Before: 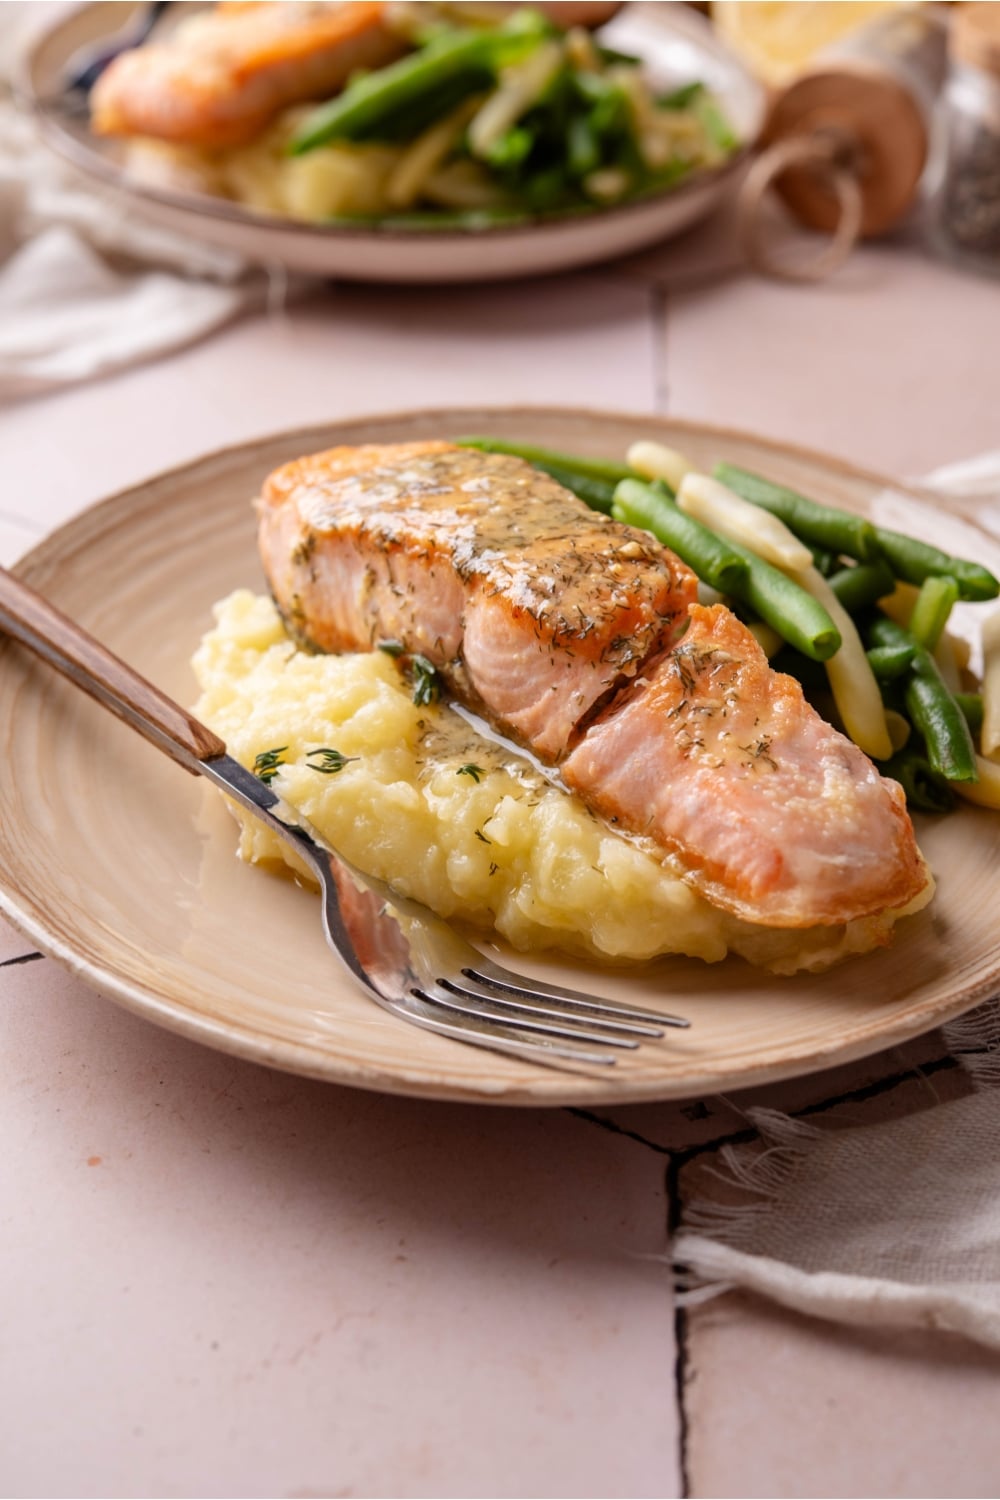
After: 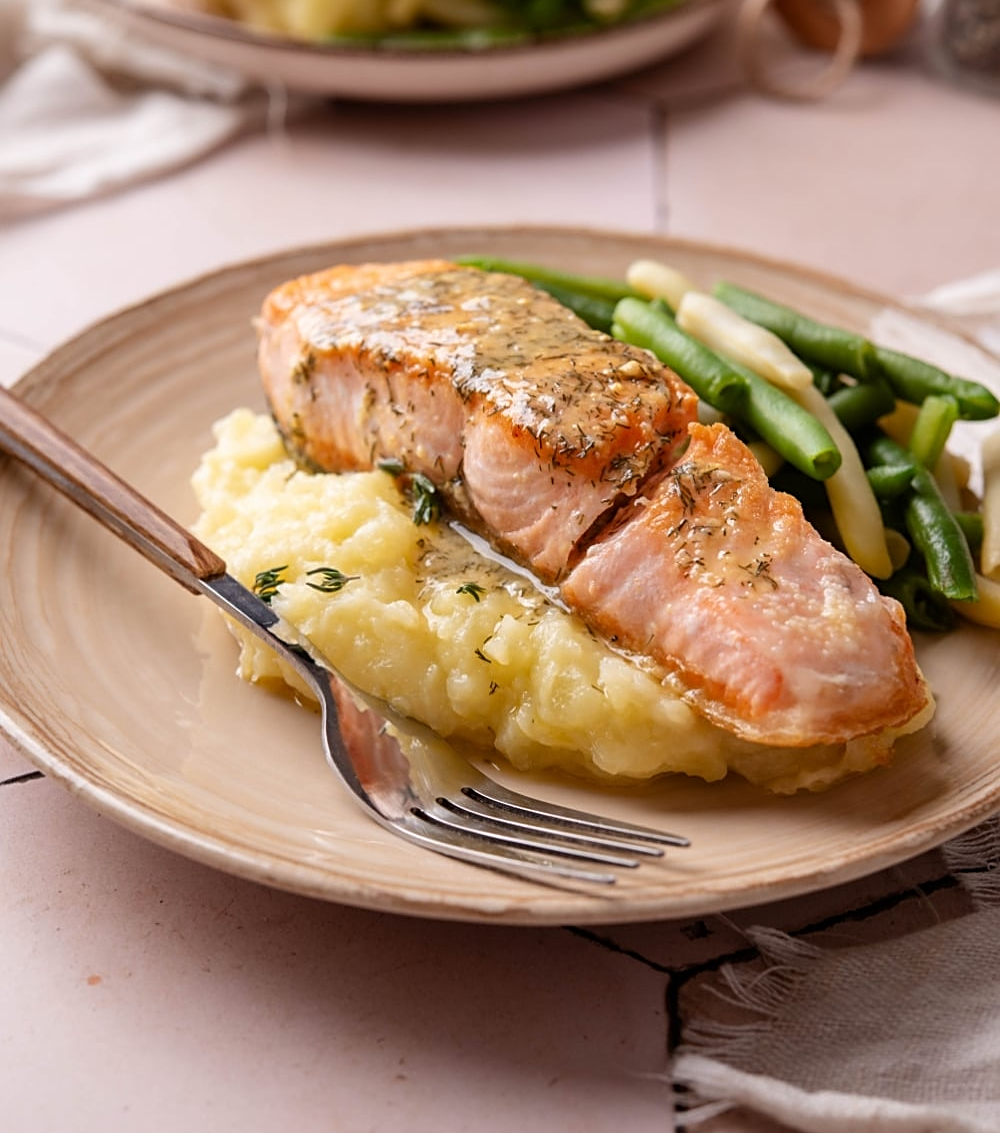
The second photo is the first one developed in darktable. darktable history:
sharpen: on, module defaults
crop and rotate: top 12.103%, bottom 12.316%
